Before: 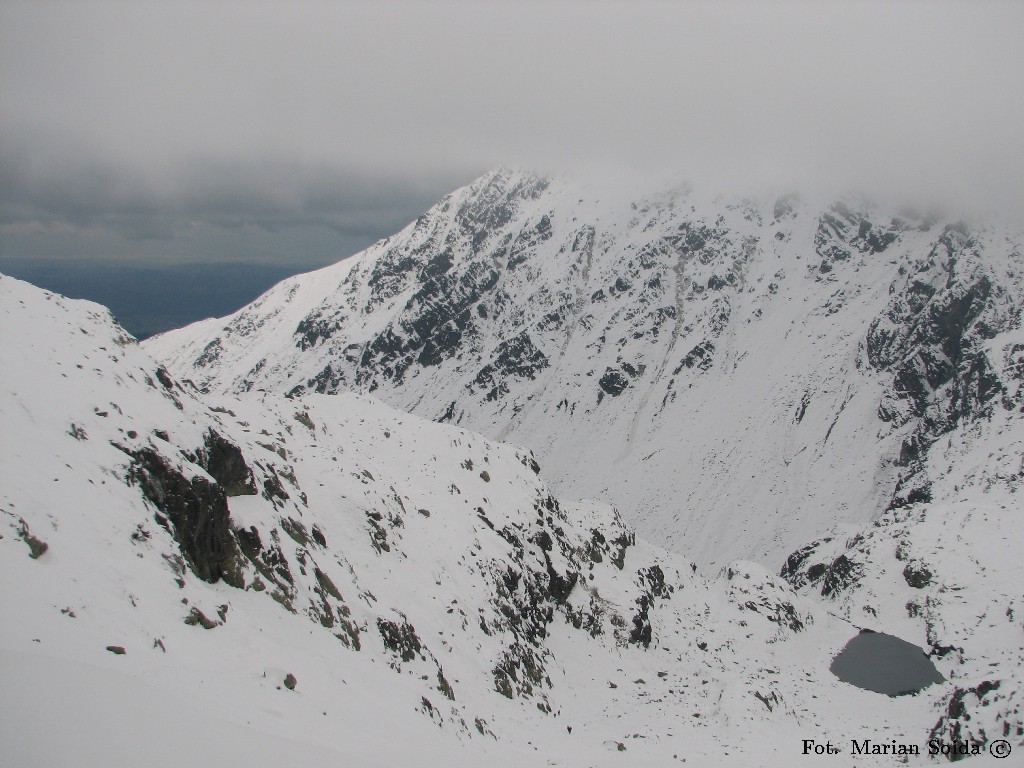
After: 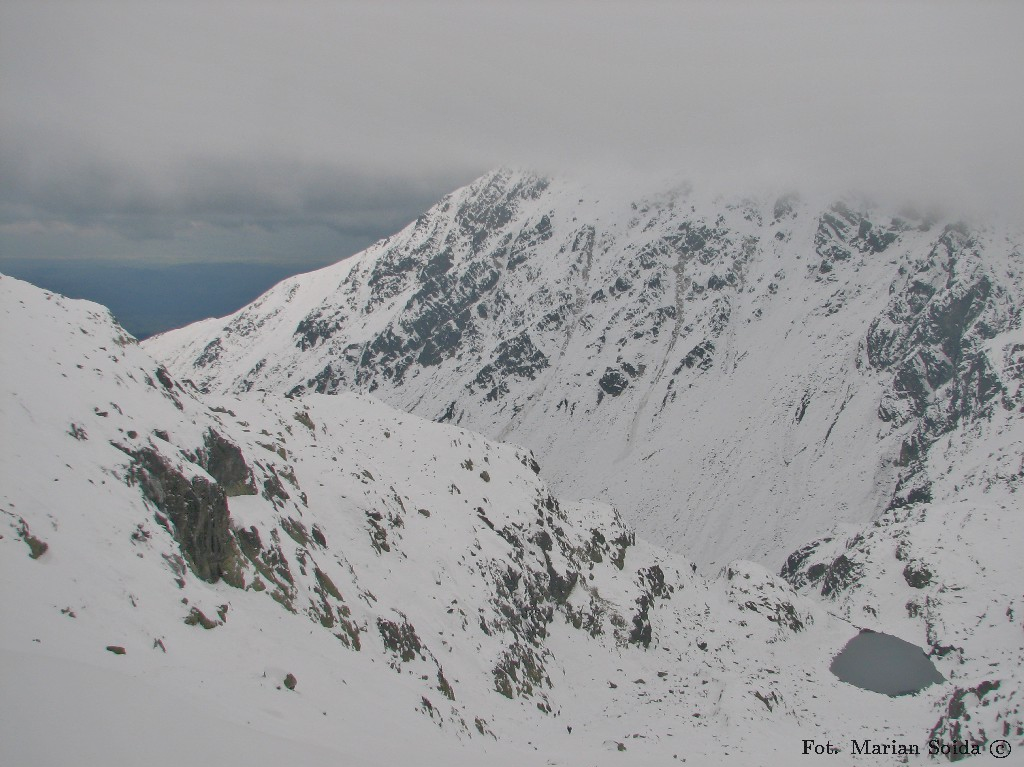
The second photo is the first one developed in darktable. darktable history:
tone equalizer: -7 EV 0.145 EV, -6 EV 0.586 EV, -5 EV 1.17 EV, -4 EV 1.35 EV, -3 EV 1.13 EV, -2 EV 0.6 EV, -1 EV 0.164 EV
crop: bottom 0.053%
shadows and highlights: on, module defaults
